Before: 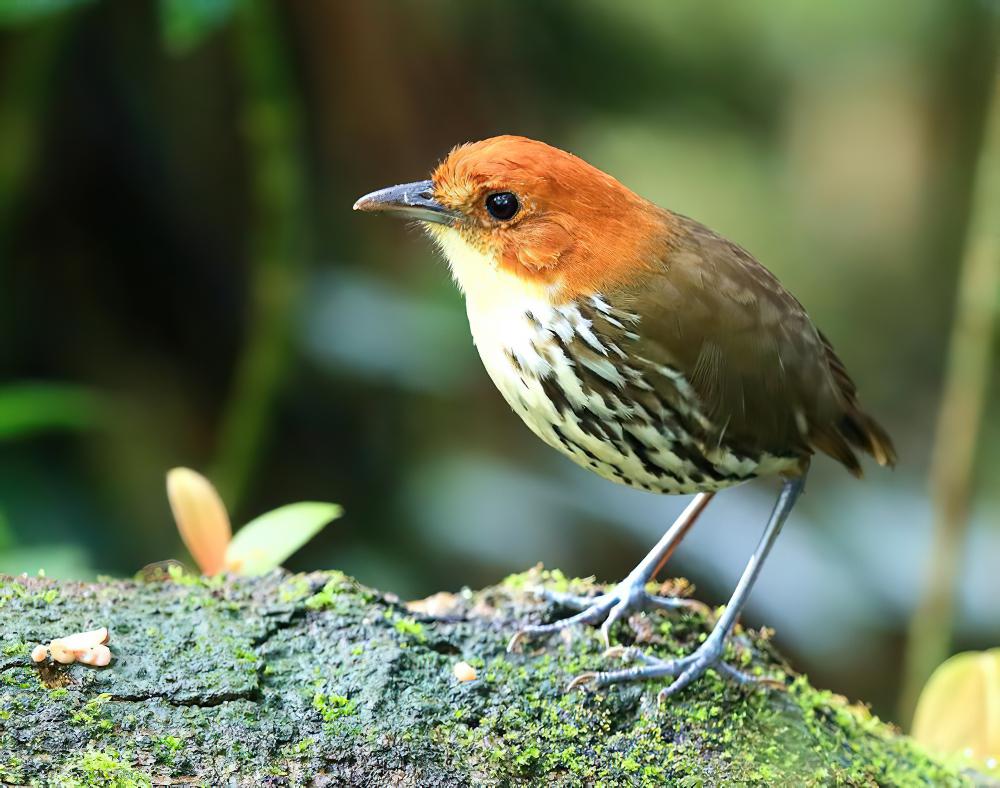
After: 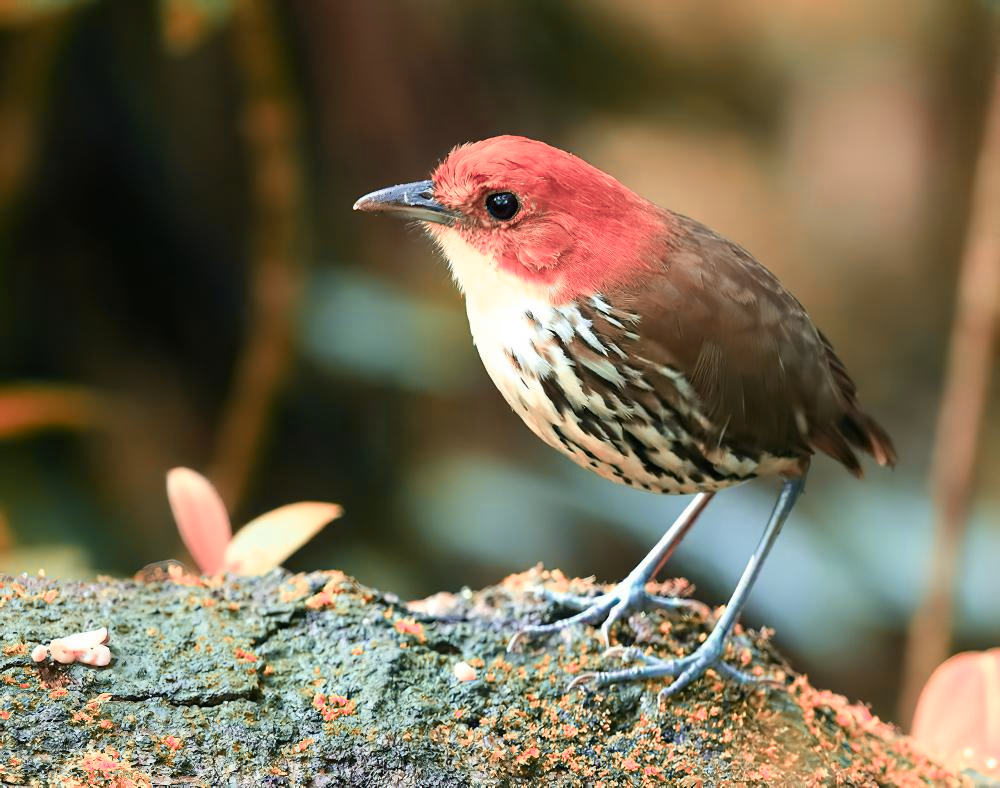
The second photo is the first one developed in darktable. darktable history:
contrast brightness saturation: saturation -0.05
color zones: curves: ch2 [(0, 0.488) (0.143, 0.417) (0.286, 0.212) (0.429, 0.179) (0.571, 0.154) (0.714, 0.415) (0.857, 0.495) (1, 0.488)]
